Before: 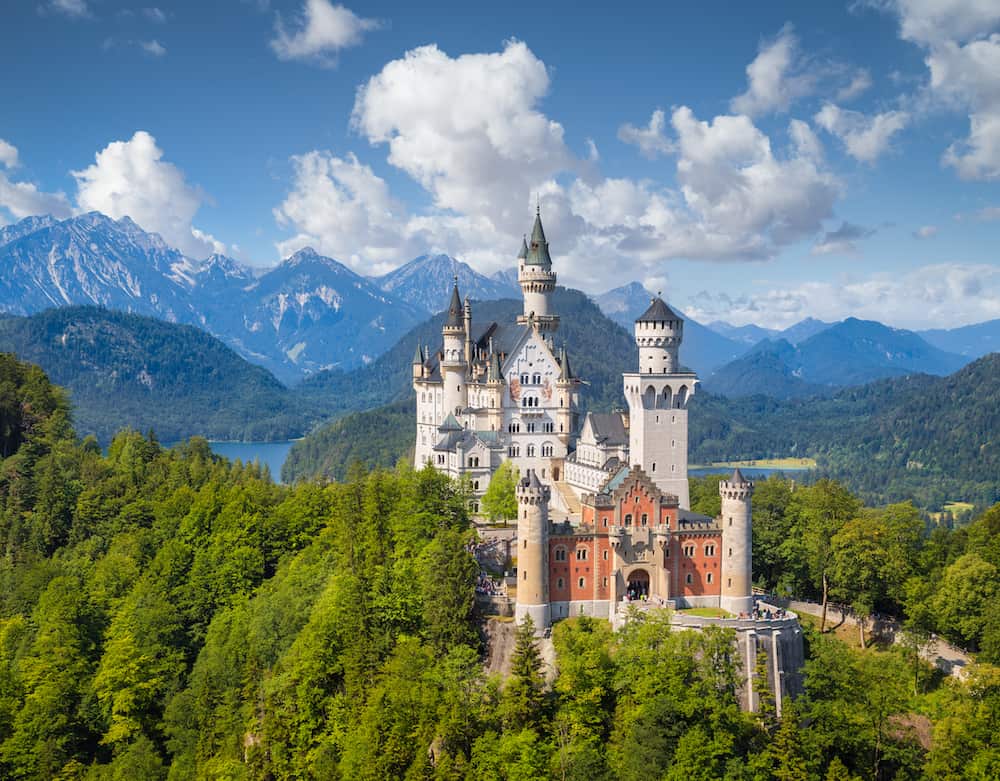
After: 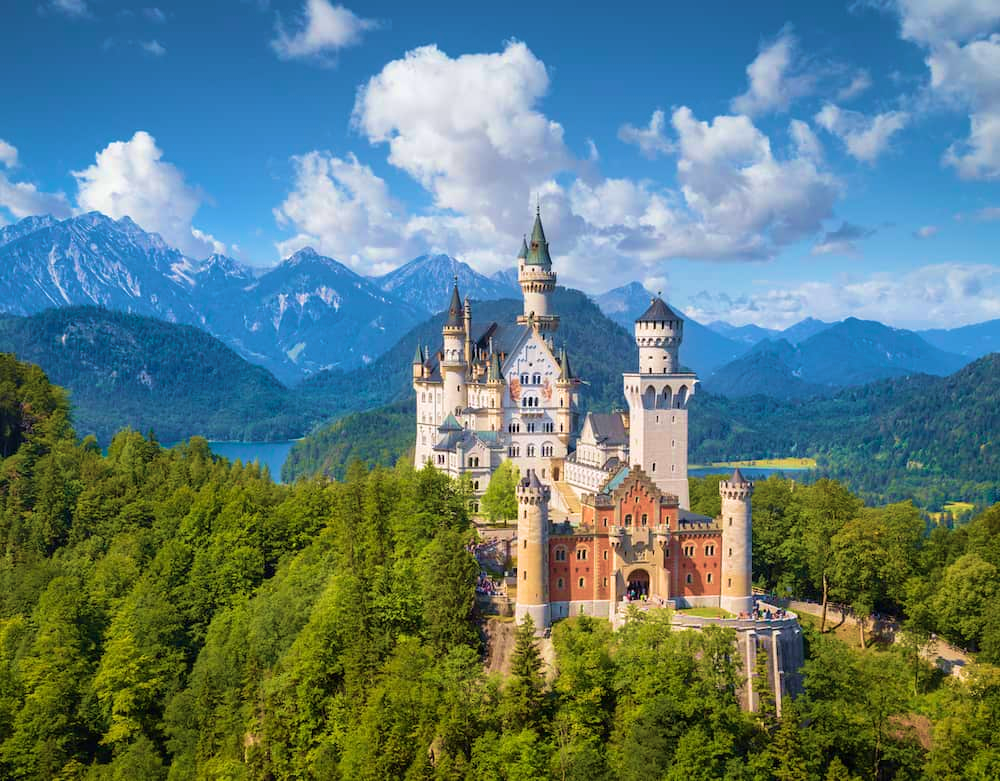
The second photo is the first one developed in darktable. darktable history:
velvia: strength 74.97%
